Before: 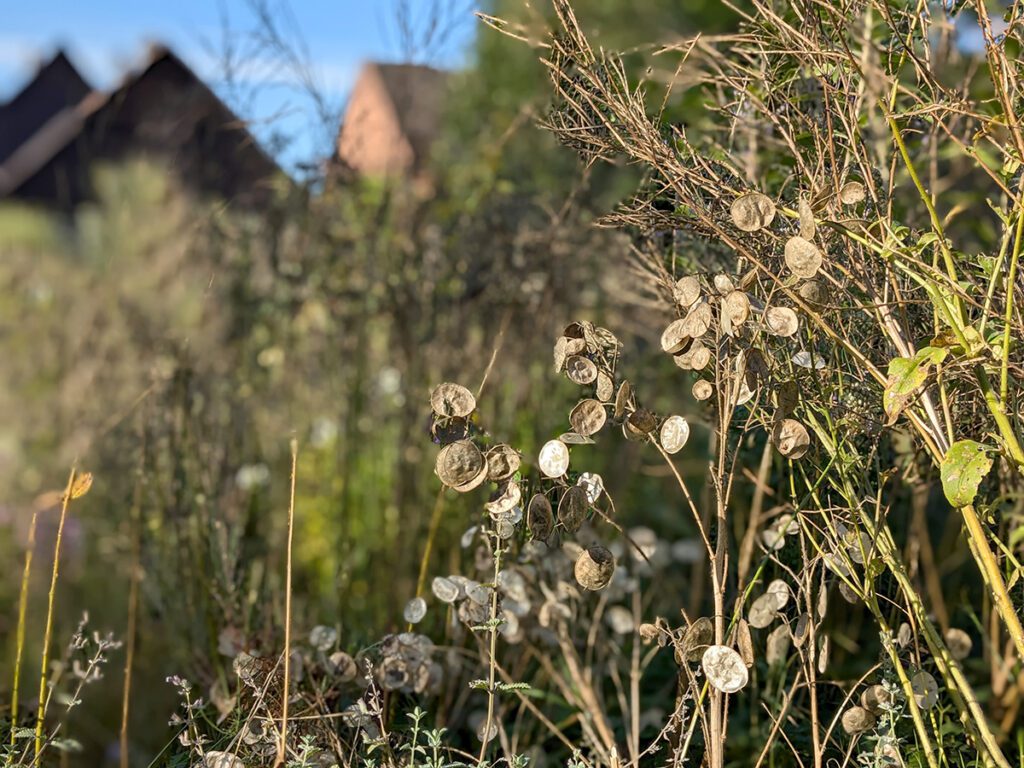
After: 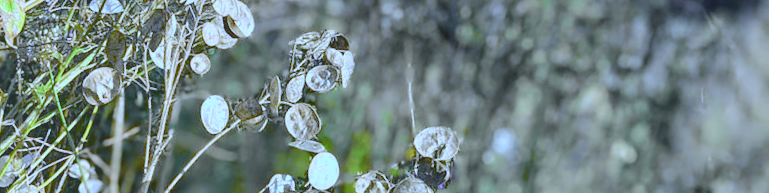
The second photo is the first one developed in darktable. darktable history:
crop and rotate: angle 16.12°, top 30.835%, bottom 35.653%
bloom: size 40%
tone curve: curves: ch0 [(0, 0.015) (0.084, 0.074) (0.162, 0.165) (0.304, 0.382) (0.466, 0.576) (0.654, 0.741) (0.848, 0.906) (0.984, 0.963)]; ch1 [(0, 0) (0.34, 0.235) (0.46, 0.46) (0.515, 0.502) (0.553, 0.567) (0.764, 0.815) (1, 1)]; ch2 [(0, 0) (0.44, 0.458) (0.479, 0.492) (0.524, 0.507) (0.547, 0.579) (0.673, 0.712) (1, 1)], color space Lab, independent channels, preserve colors none
white balance: red 0.766, blue 1.537
